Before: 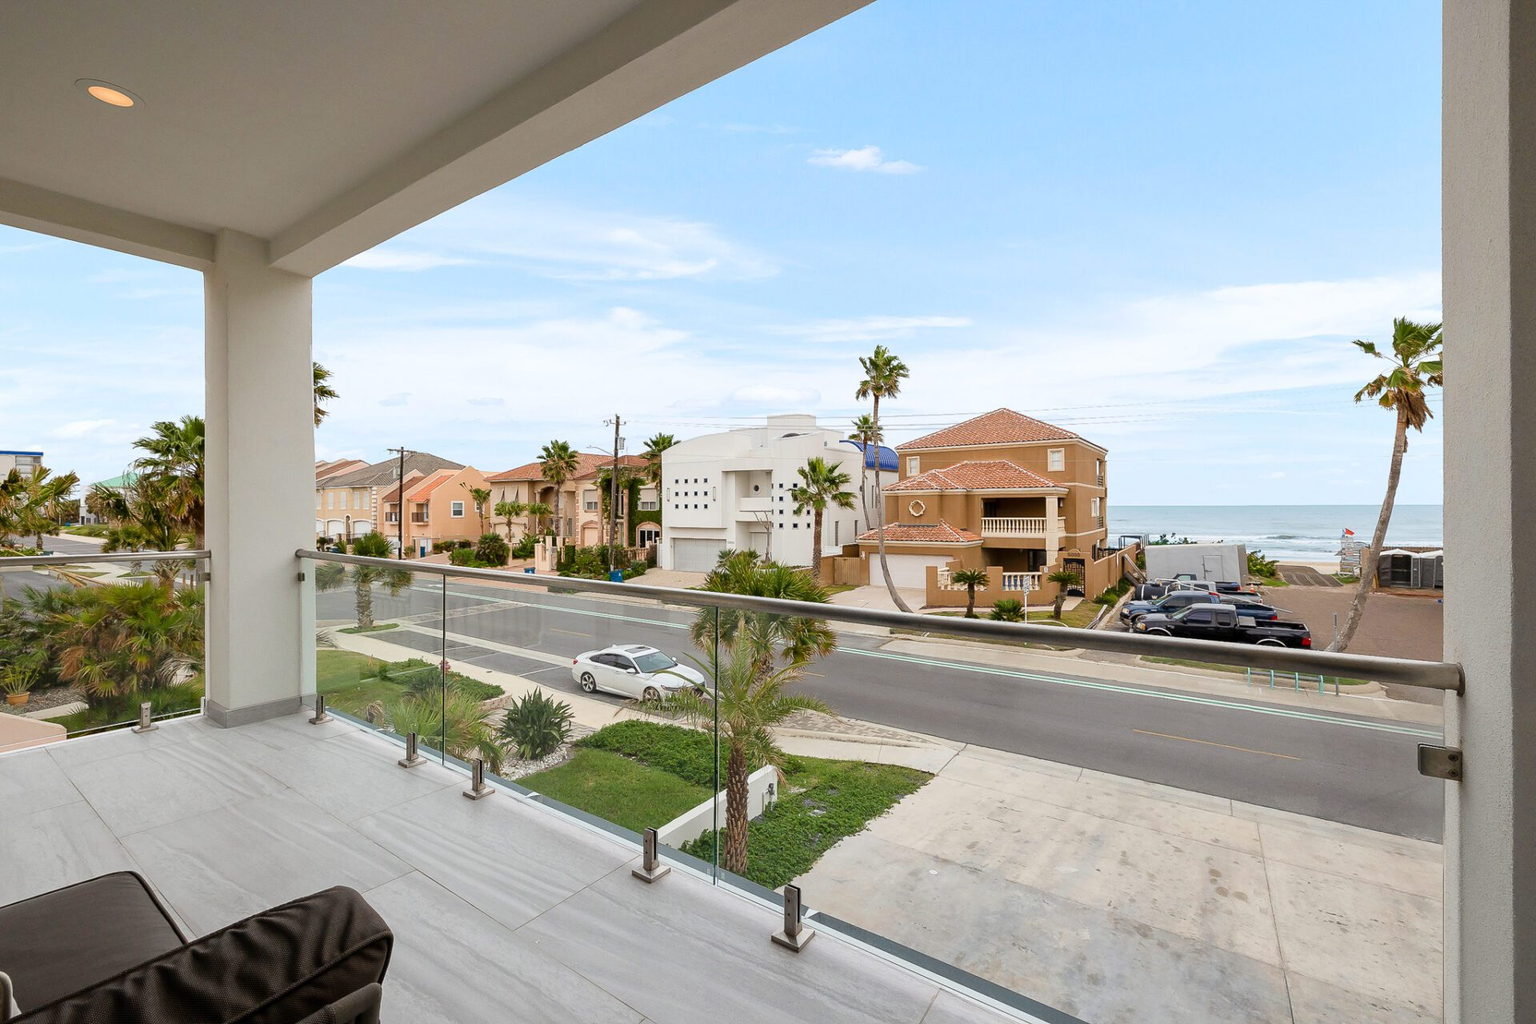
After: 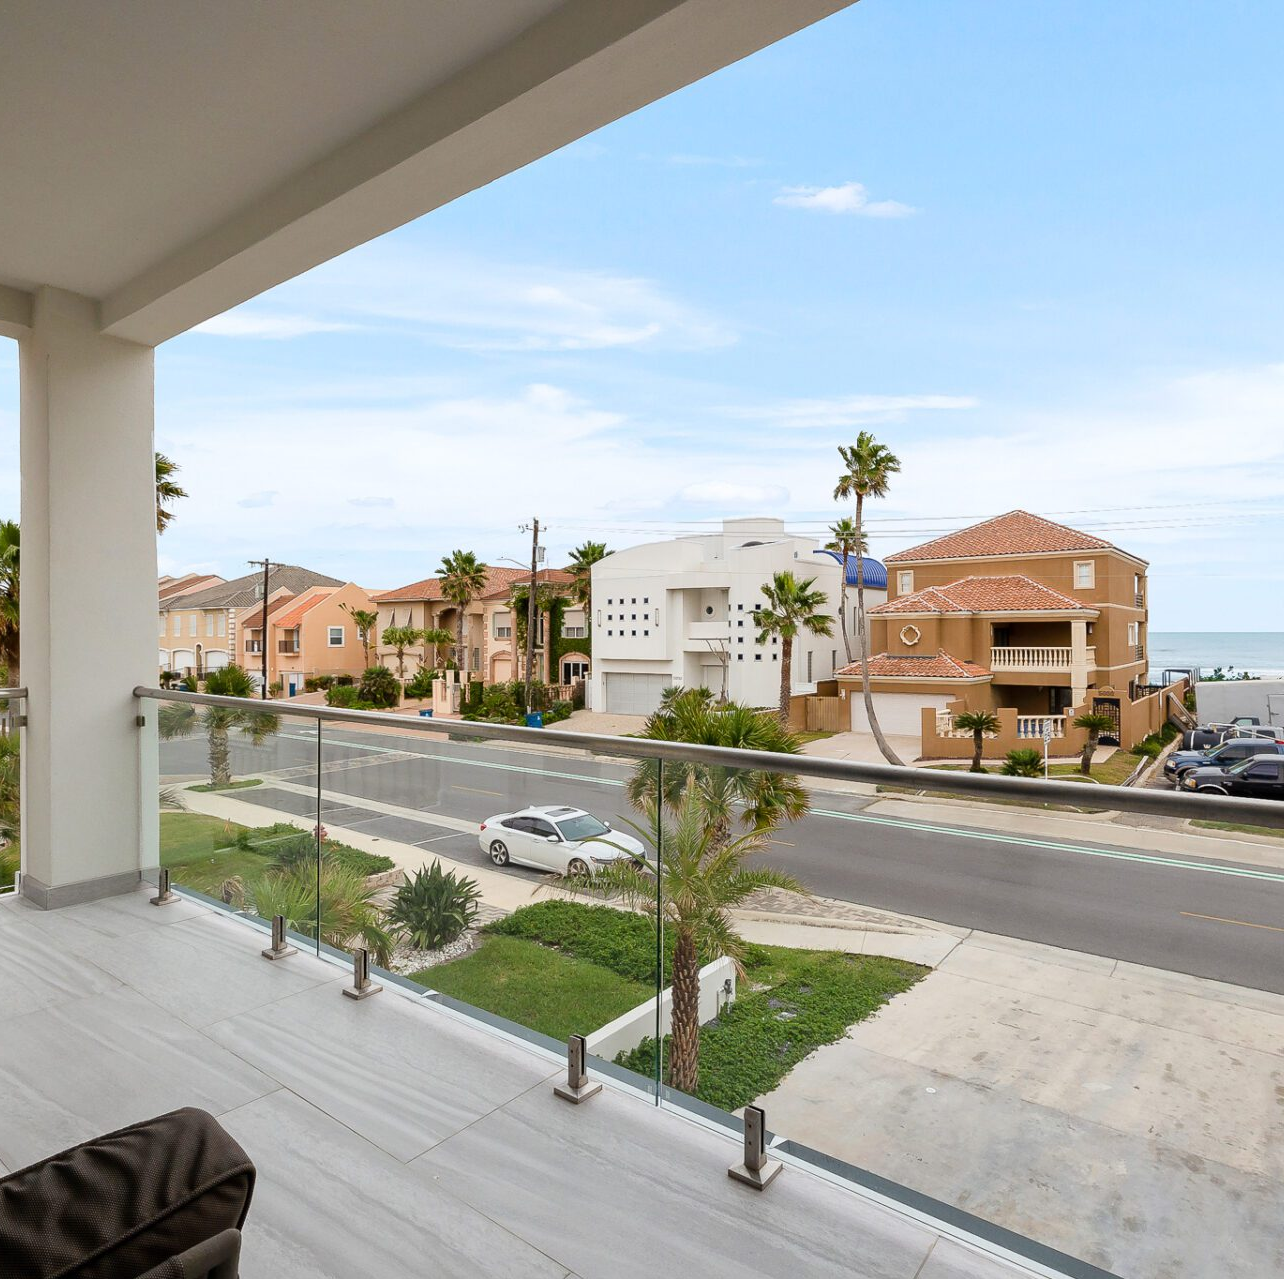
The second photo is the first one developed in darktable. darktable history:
crop and rotate: left 12.317%, right 20.762%
